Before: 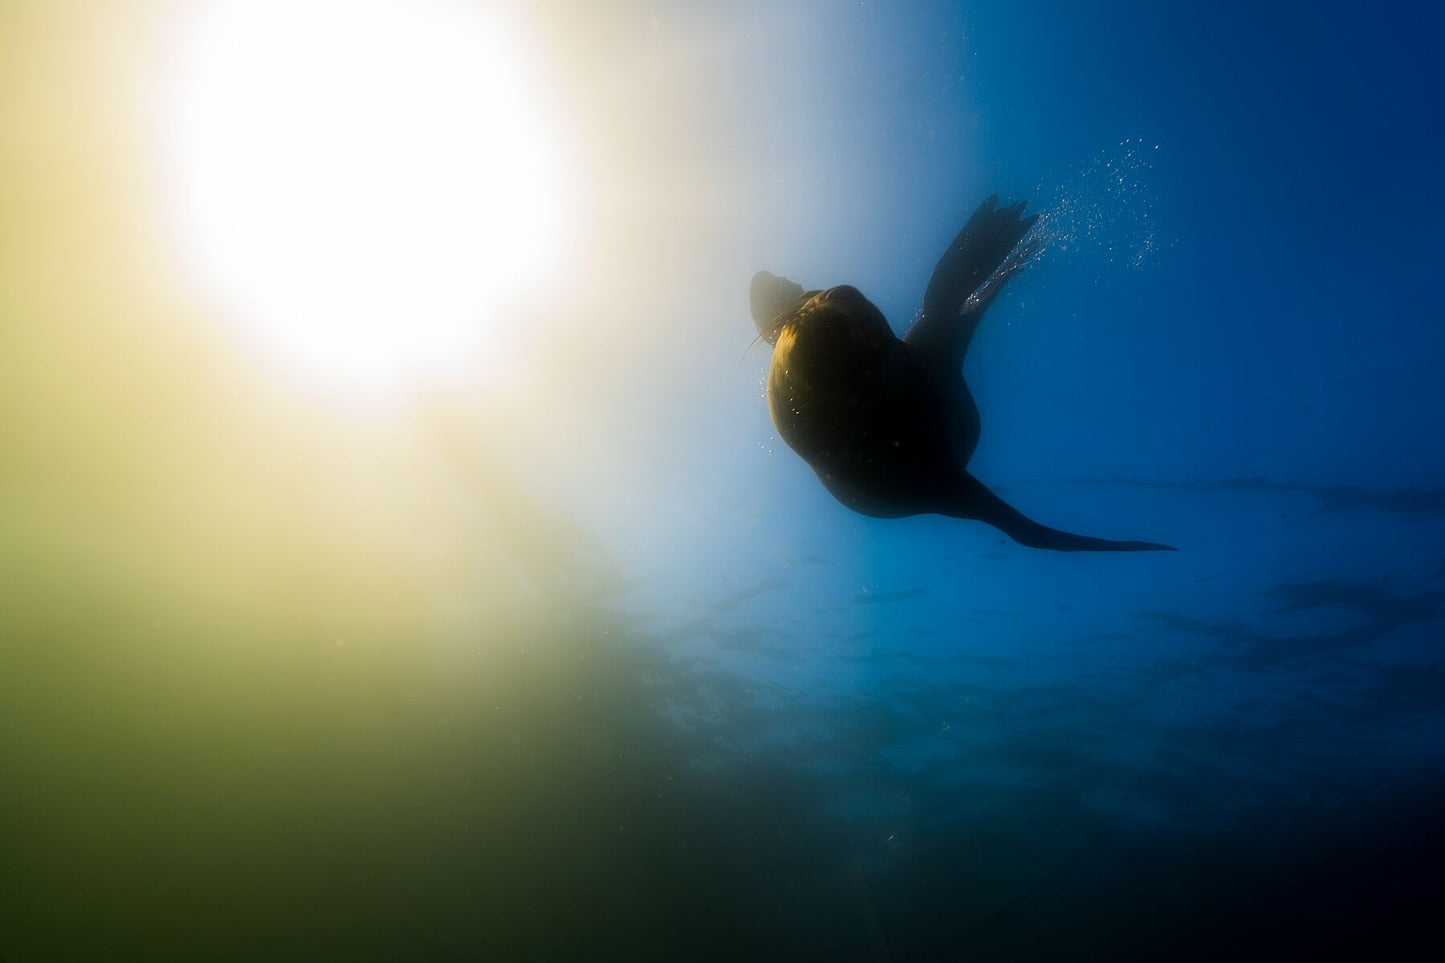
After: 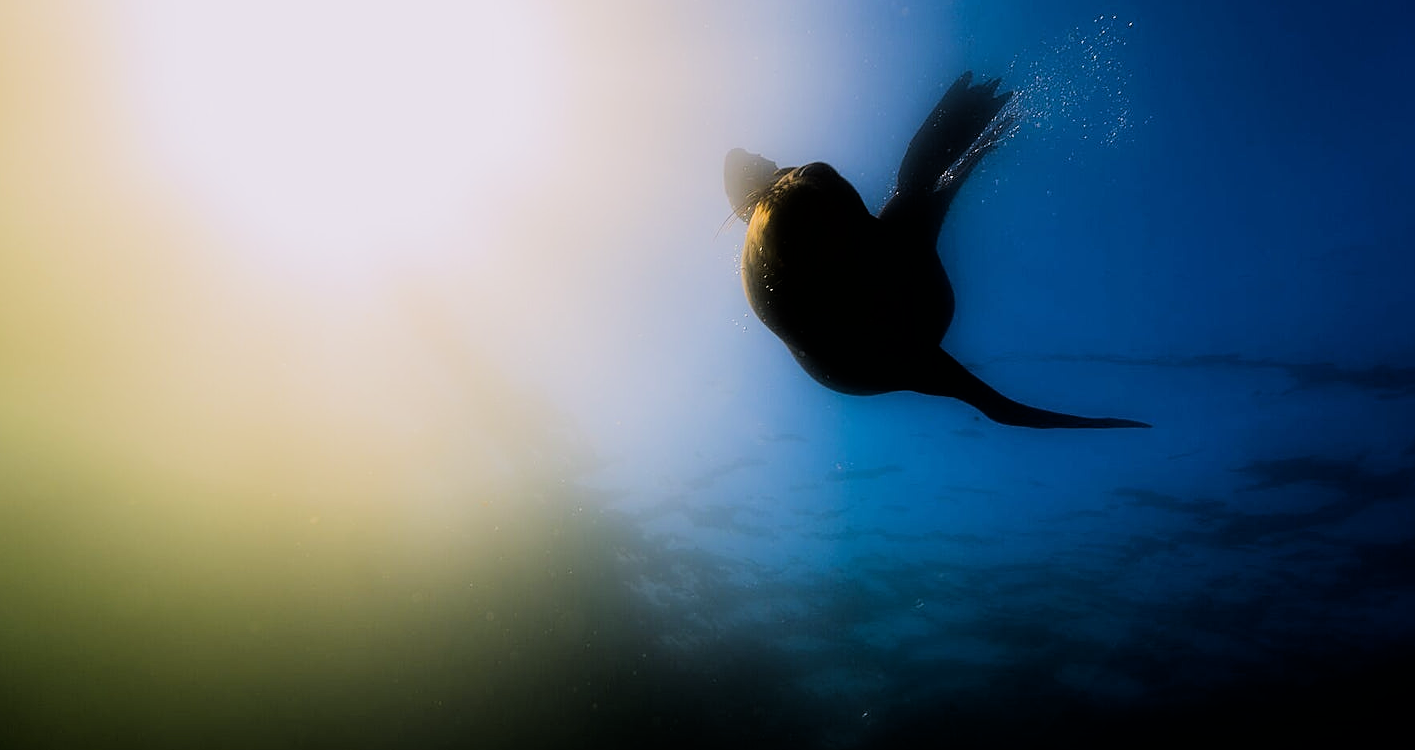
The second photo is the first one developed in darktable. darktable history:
sharpen: on, module defaults
crop and rotate: left 1.814%, top 12.818%, right 0.25%, bottom 9.225%
exposure: exposure 0.014 EV, compensate highlight preservation false
tone equalizer: -8 EV 0.06 EV, smoothing diameter 25%, edges refinement/feathering 10, preserve details guided filter
white balance: red 1.05, blue 1.072
filmic rgb: black relative exposure -5 EV, hardness 2.88, contrast 1.3, highlights saturation mix -30%
